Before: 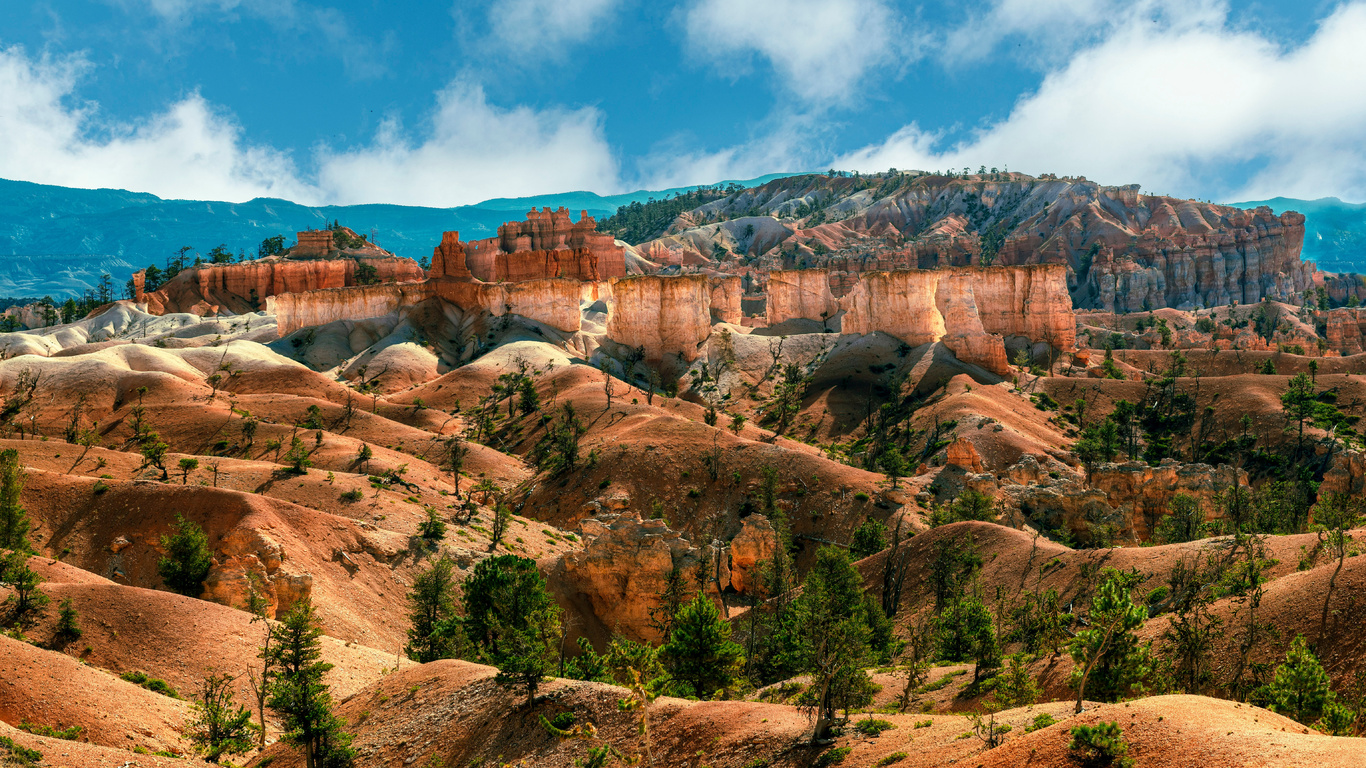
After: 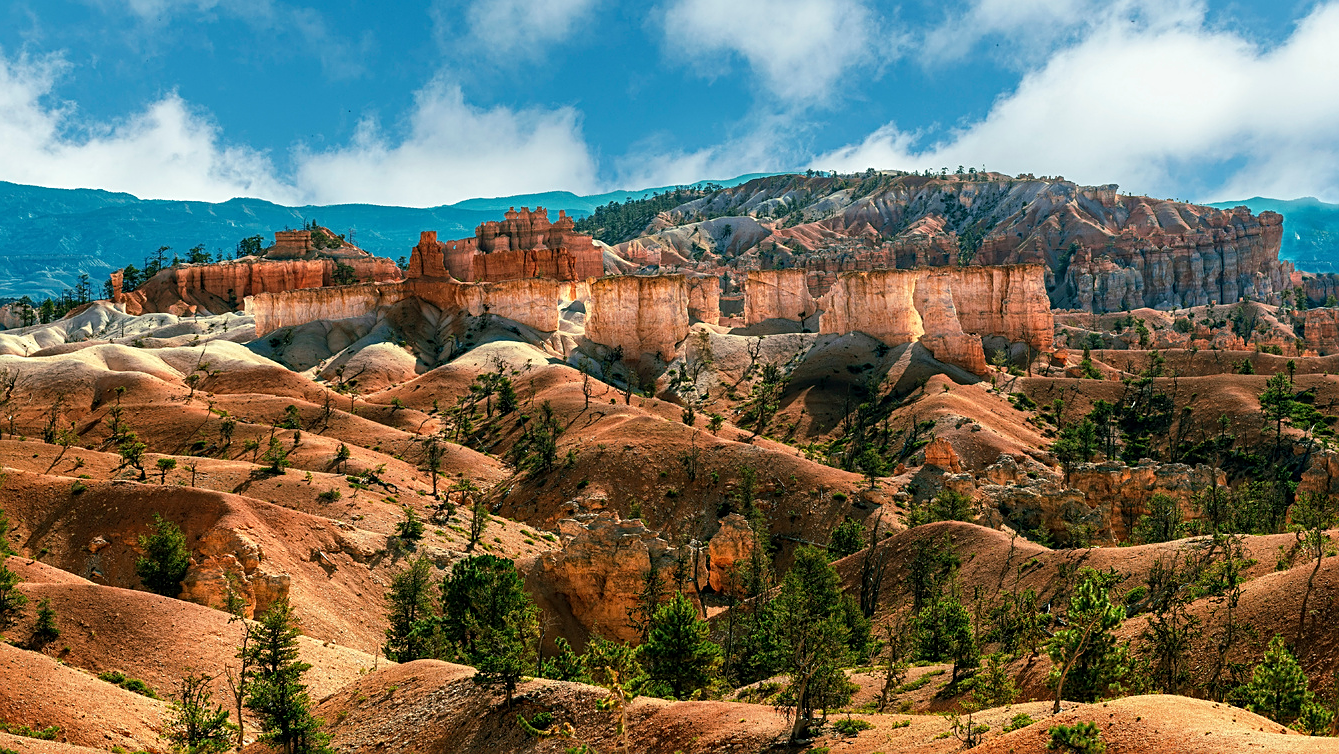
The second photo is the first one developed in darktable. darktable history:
sharpen: on, module defaults
crop: left 1.66%, right 0.267%, bottom 1.733%
